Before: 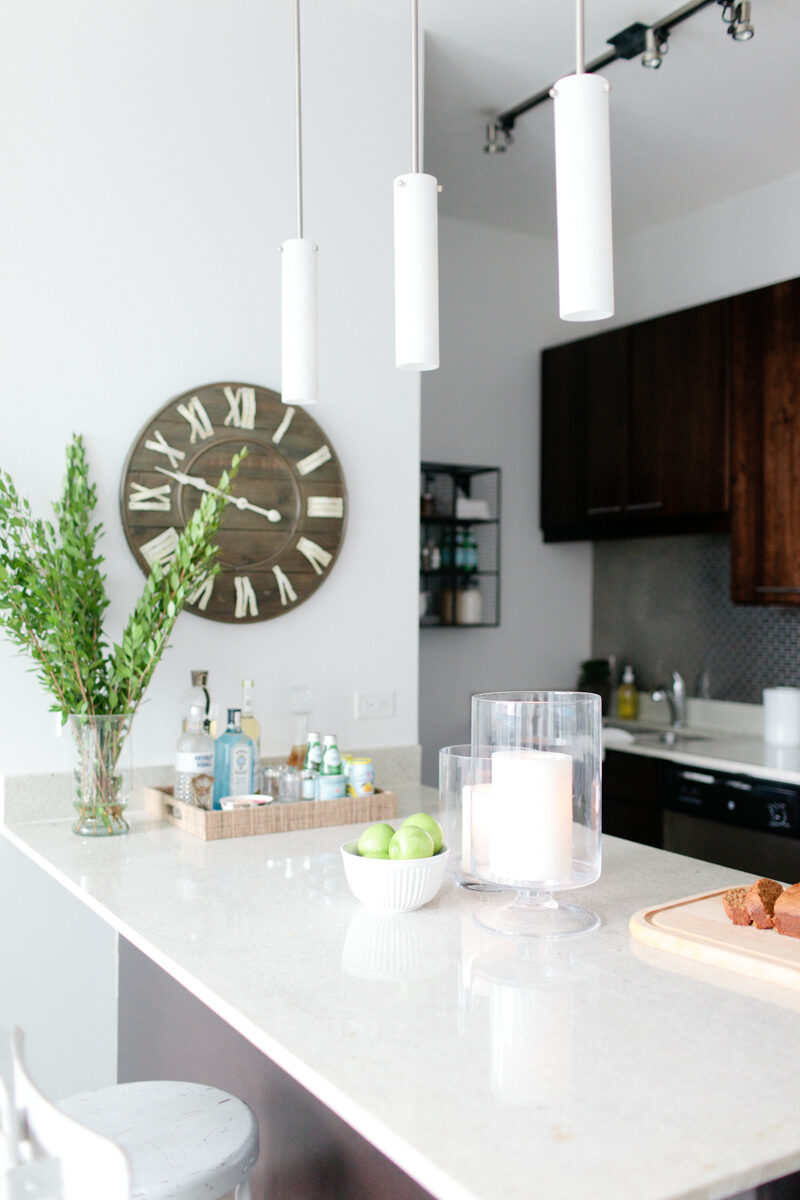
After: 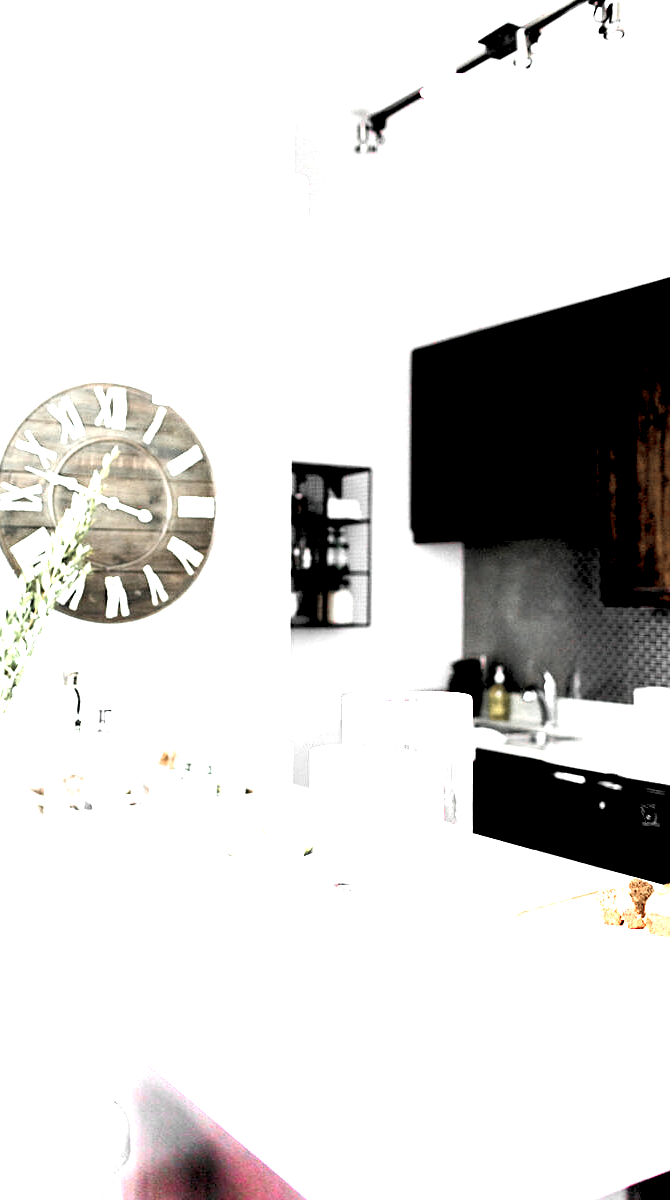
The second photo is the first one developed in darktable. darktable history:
exposure: black level correction 0.008, exposure 0.979 EV, compensate highlight preservation false
crop: left 16.145%
rgb levels: levels [[0.013, 0.434, 0.89], [0, 0.5, 1], [0, 0.5, 1]]
sharpen: amount 0.2
color balance rgb: linear chroma grading › global chroma 16.62%, perceptual saturation grading › highlights -8.63%, perceptual saturation grading › mid-tones 18.66%, perceptual saturation grading › shadows 28.49%, perceptual brilliance grading › highlights 14.22%, perceptual brilliance grading › shadows -18.96%, global vibrance 27.71%
color zones: curves: ch1 [(0, 0.831) (0.08, 0.771) (0.157, 0.268) (0.241, 0.207) (0.562, -0.005) (0.714, -0.013) (0.876, 0.01) (1, 0.831)]
tone equalizer: -8 EV -0.75 EV, -7 EV -0.7 EV, -6 EV -0.6 EV, -5 EV -0.4 EV, -3 EV 0.4 EV, -2 EV 0.6 EV, -1 EV 0.7 EV, +0 EV 0.75 EV, edges refinement/feathering 500, mask exposure compensation -1.57 EV, preserve details no
